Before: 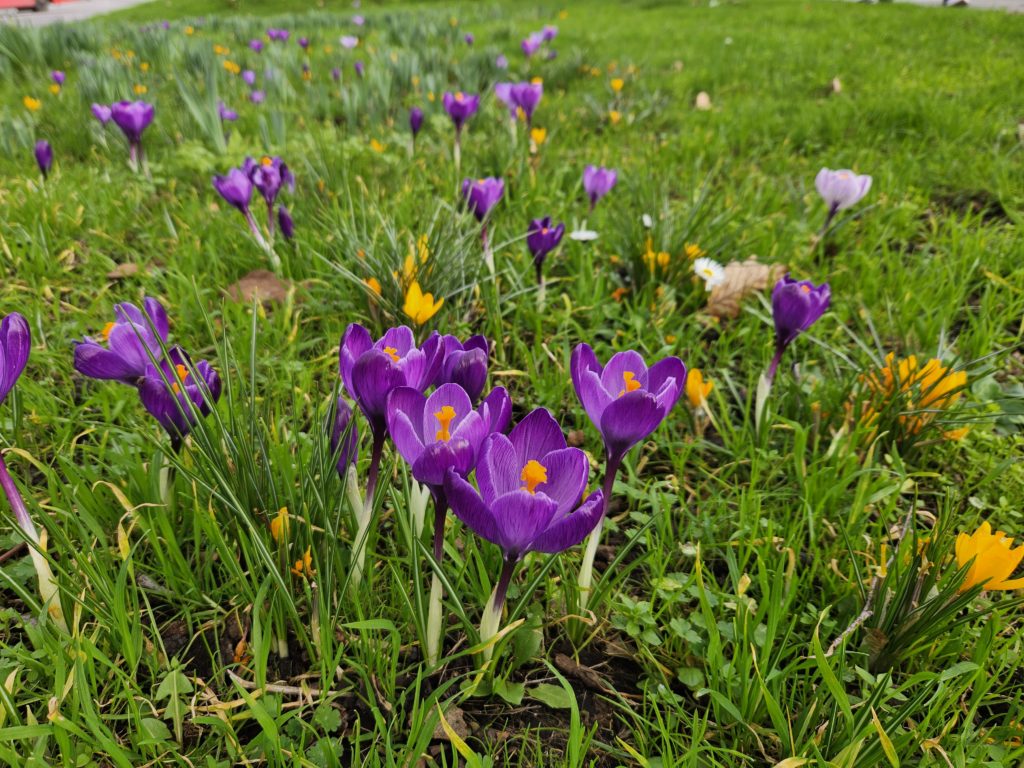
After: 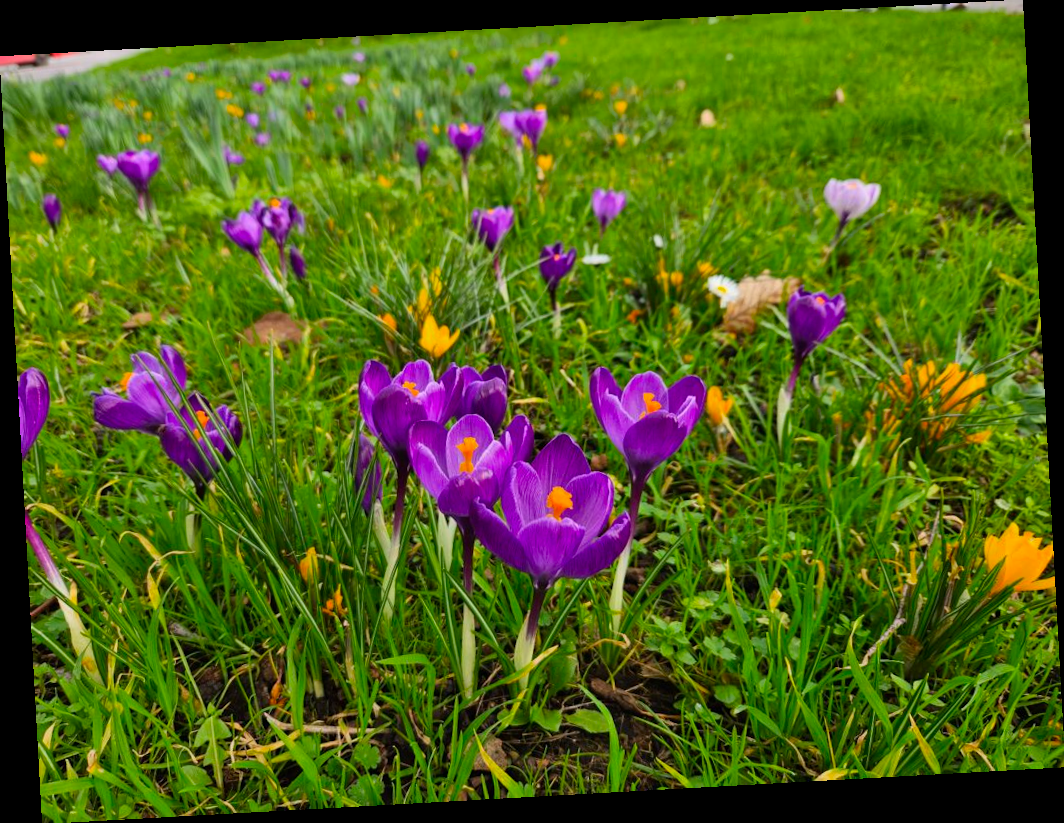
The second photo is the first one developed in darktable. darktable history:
tone equalizer: on, module defaults
contrast brightness saturation: contrast 0.08, saturation 0.2
rotate and perspective: rotation -3.18°, automatic cropping off
